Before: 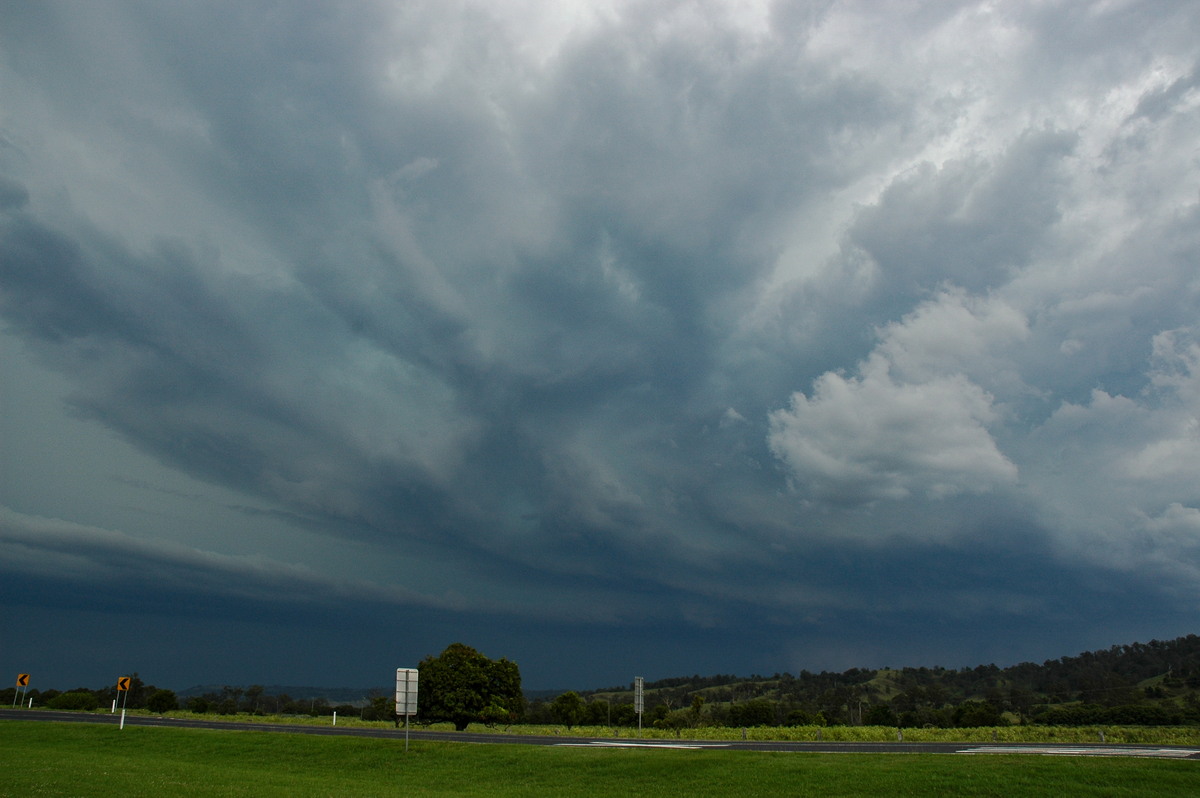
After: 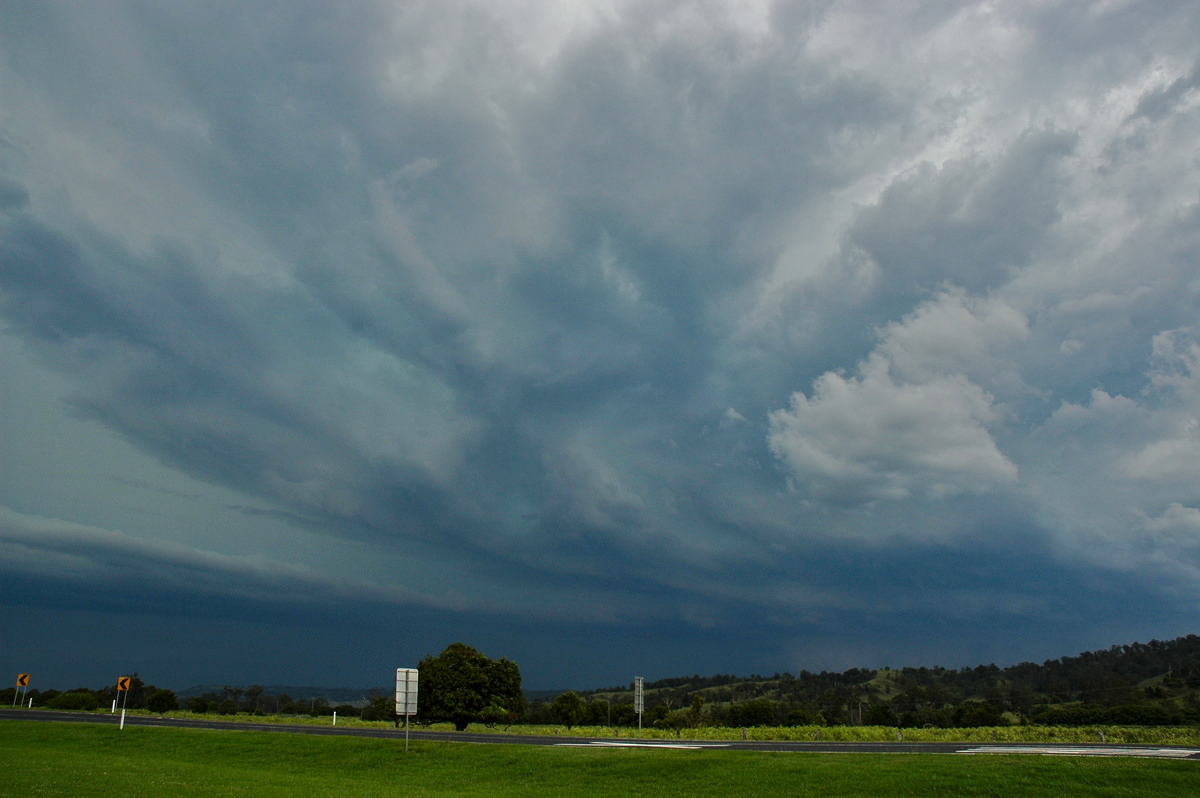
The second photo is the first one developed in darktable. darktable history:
shadows and highlights: radius 121.13, shadows 21.4, white point adjustment -9.72, highlights -14.39, soften with gaussian
tone equalizer: -8 EV 0.001 EV, -7 EV -0.004 EV, -6 EV 0.009 EV, -5 EV 0.032 EV, -4 EV 0.276 EV, -3 EV 0.644 EV, -2 EV 0.584 EV, -1 EV 0.187 EV, +0 EV 0.024 EV
